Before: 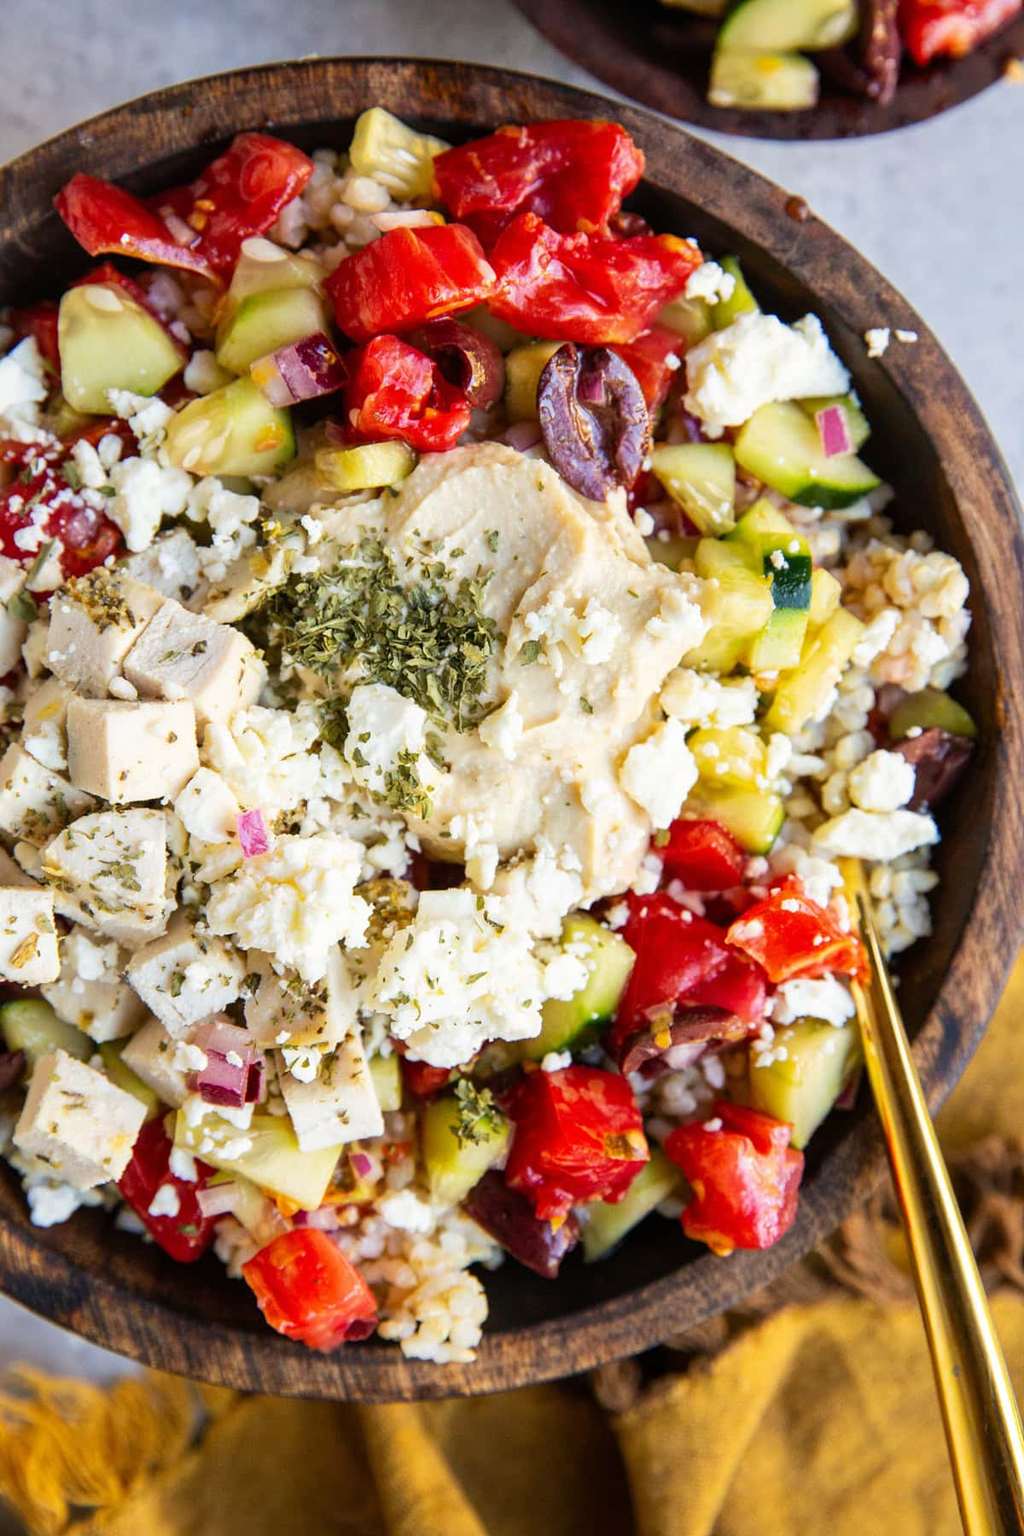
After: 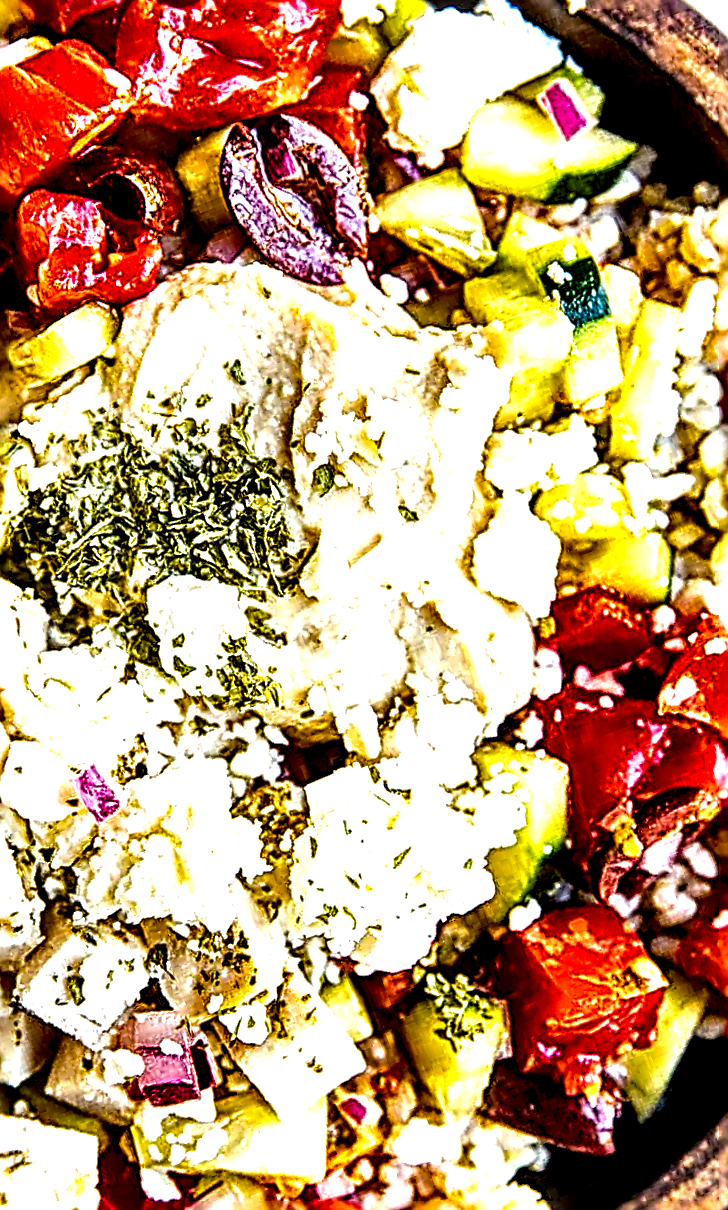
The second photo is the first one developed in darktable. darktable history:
color balance rgb: shadows fall-off 299.298%, white fulcrum 2 EV, highlights fall-off 298.024%, perceptual saturation grading › global saturation 20%, perceptual saturation grading › highlights -24.791%, perceptual saturation grading › shadows 49.82%, mask middle-gray fulcrum 99.226%, global vibrance 5.052%, contrast gray fulcrum 38.401%
crop and rotate: angle 20.93°, left 6.859%, right 3.881%, bottom 1.119%
local contrast: highlights 115%, shadows 43%, detail 291%
shadows and highlights: shadows 19.97, highlights -20.63, soften with gaussian
exposure: exposure 0.559 EV, compensate exposure bias true, compensate highlight preservation false
sharpen: radius 3.204, amount 1.713
